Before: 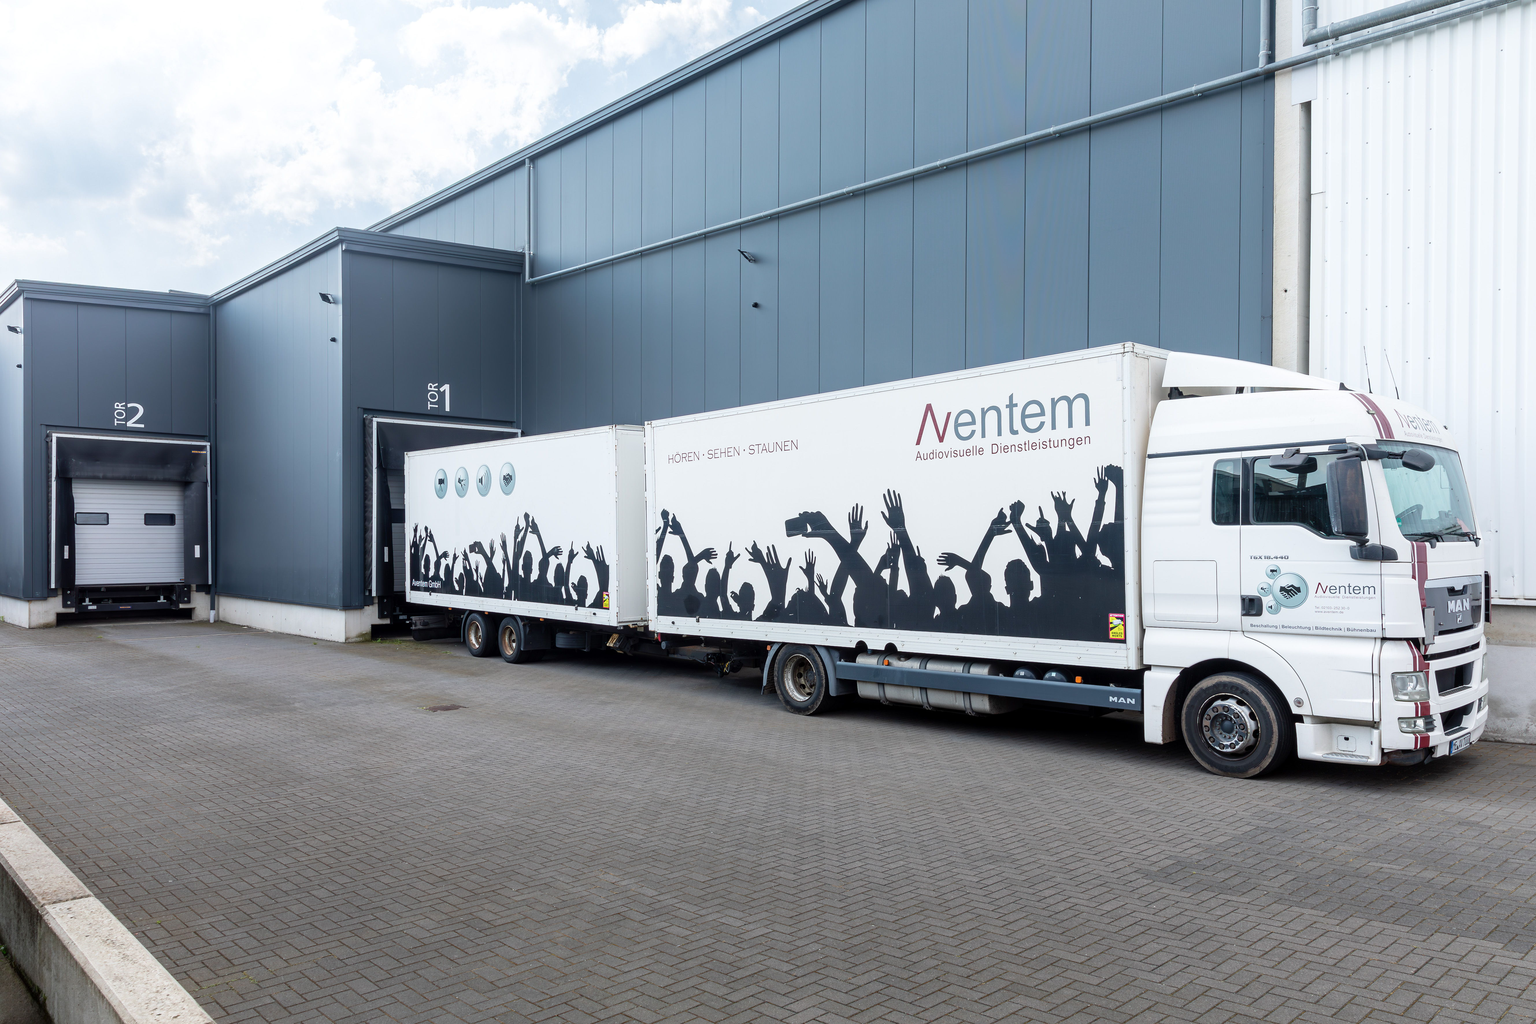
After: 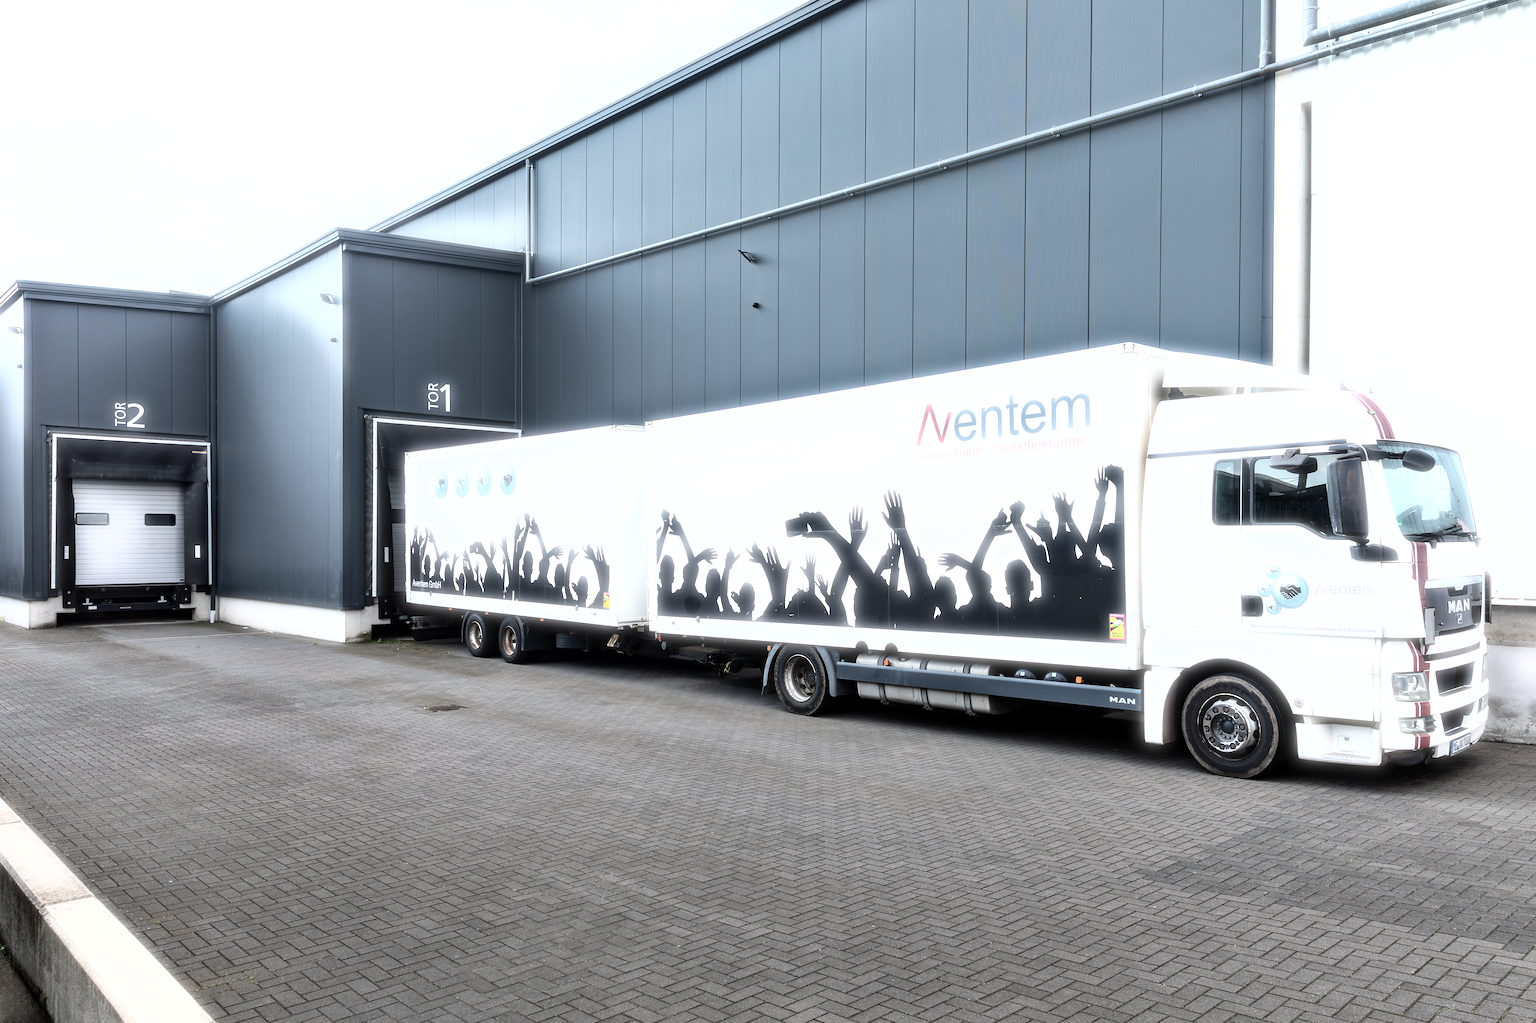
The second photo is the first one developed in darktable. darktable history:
shadows and highlights: white point adjustment 0.05, highlights color adjustment 55.9%, soften with gaussian
contrast brightness saturation: contrast 0.07
color balance: input saturation 100.43%, contrast fulcrum 14.22%, output saturation 70.41%
tone equalizer: -8 EV -0.75 EV, -7 EV -0.7 EV, -6 EV -0.6 EV, -5 EV -0.4 EV, -3 EV 0.4 EV, -2 EV 0.6 EV, -1 EV 0.7 EV, +0 EV 0.75 EV, edges refinement/feathering 500, mask exposure compensation -1.57 EV, preserve details no
bloom: size 5%, threshold 95%, strength 15%
